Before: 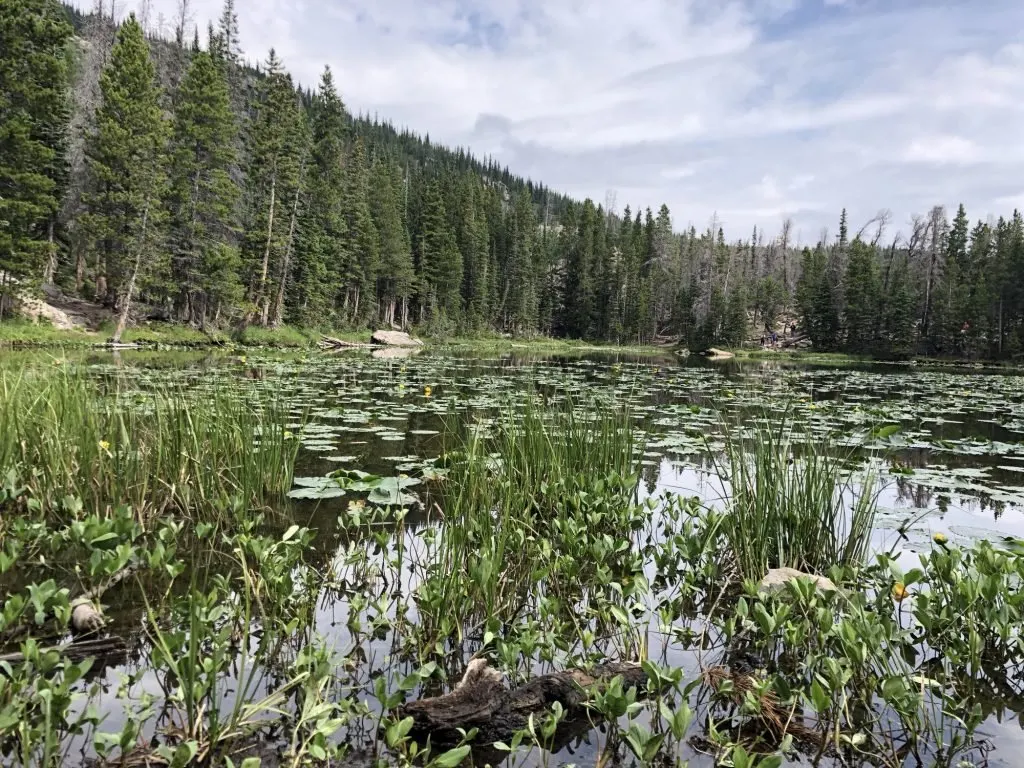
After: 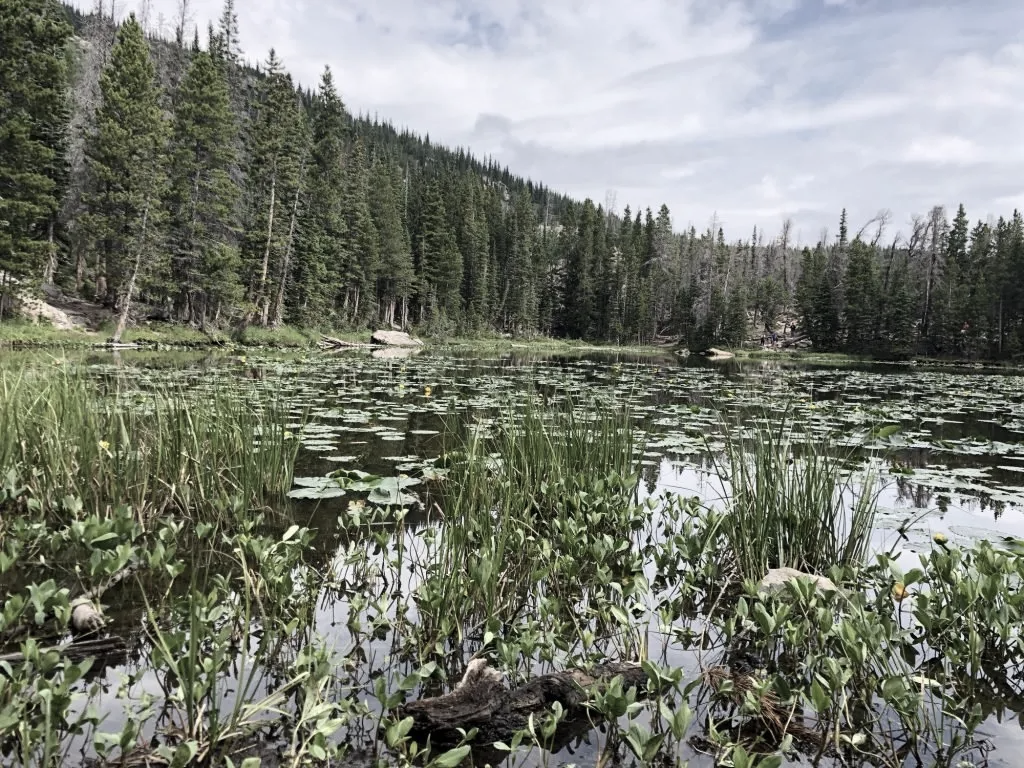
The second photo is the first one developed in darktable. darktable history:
contrast brightness saturation: contrast 0.1, saturation -0.355
